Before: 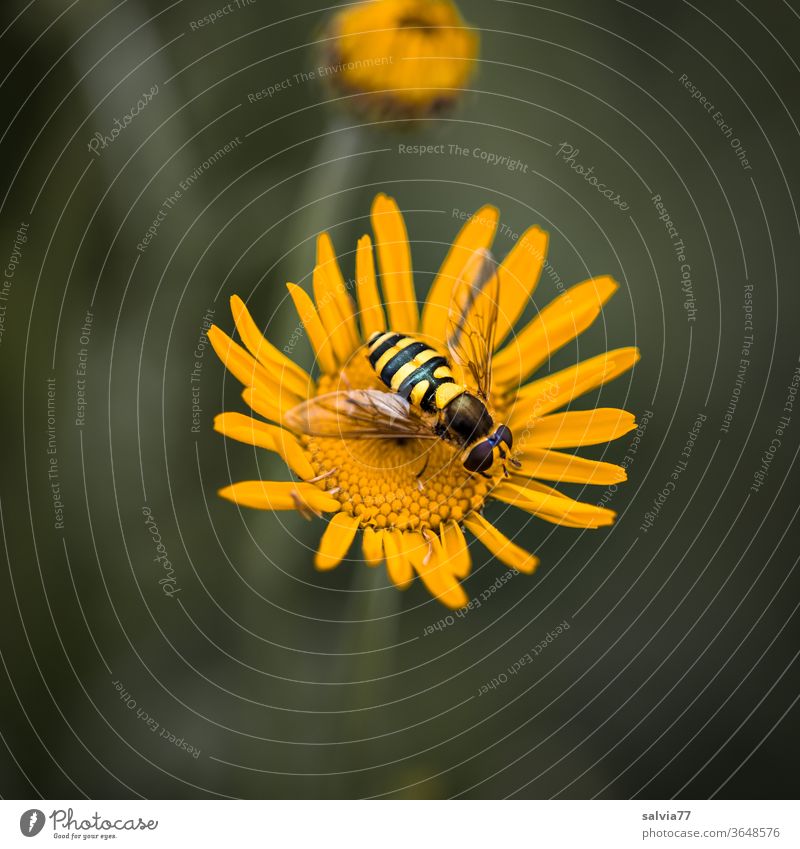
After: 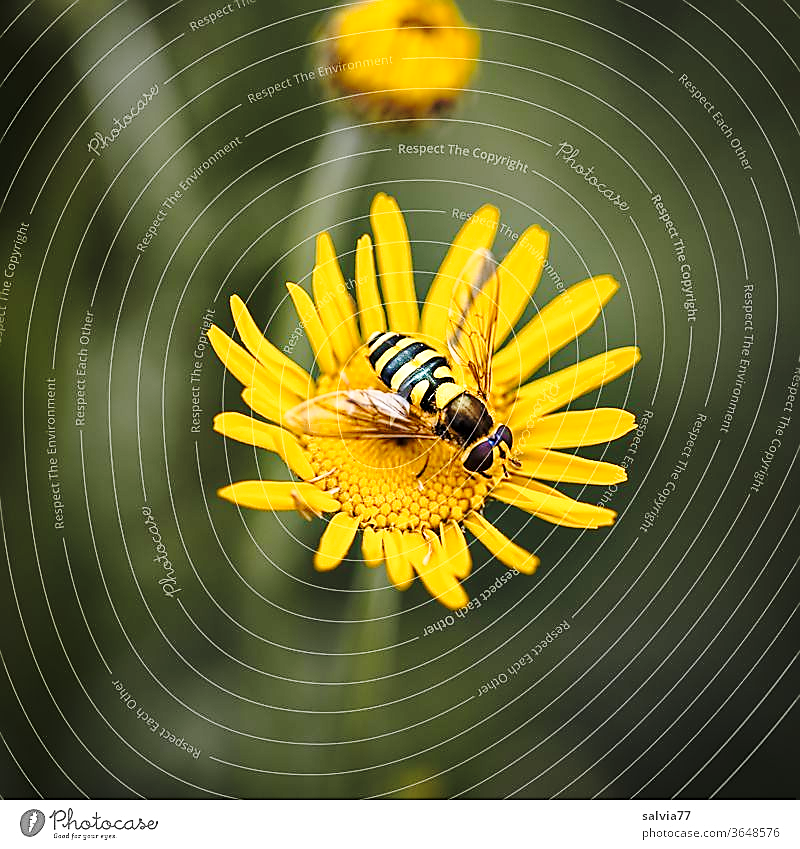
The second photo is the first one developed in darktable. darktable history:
base curve: curves: ch0 [(0, 0) (0.032, 0.037) (0.105, 0.228) (0.435, 0.76) (0.856, 0.983) (1, 1)], preserve colors none
sharpen: radius 1.42, amount 1.24, threshold 0.795
